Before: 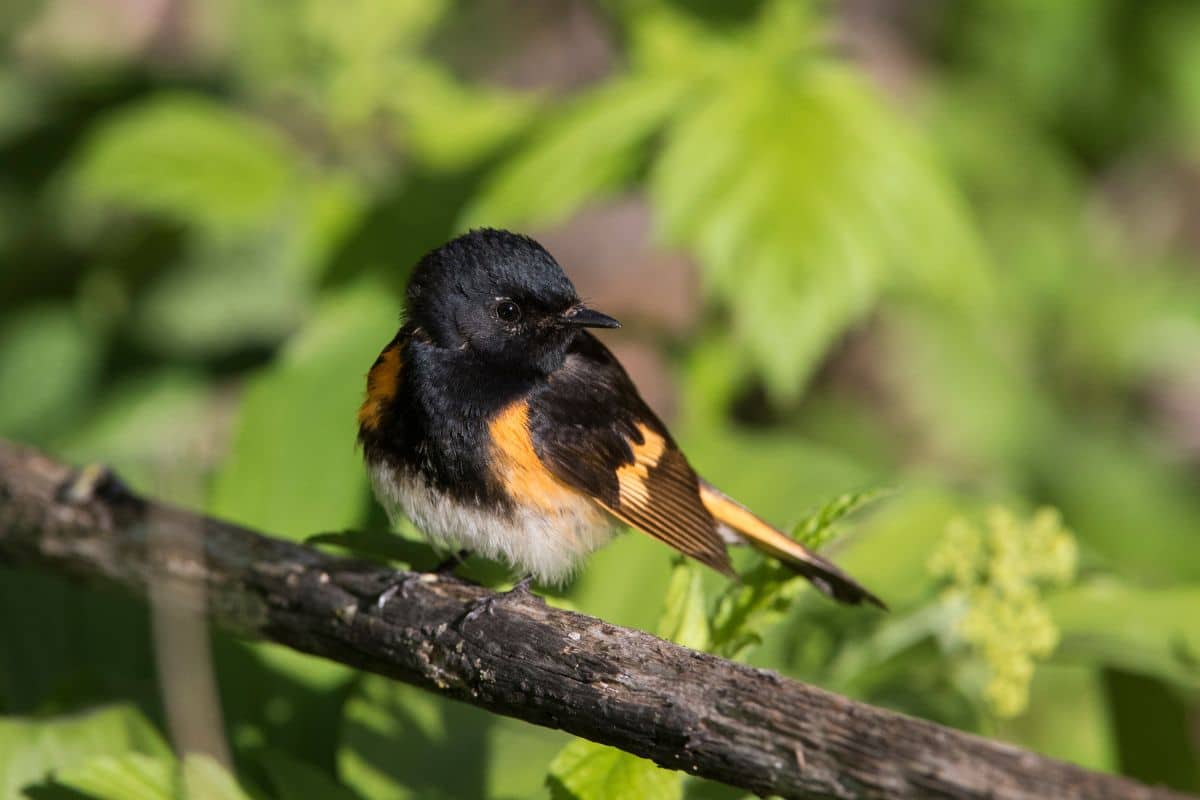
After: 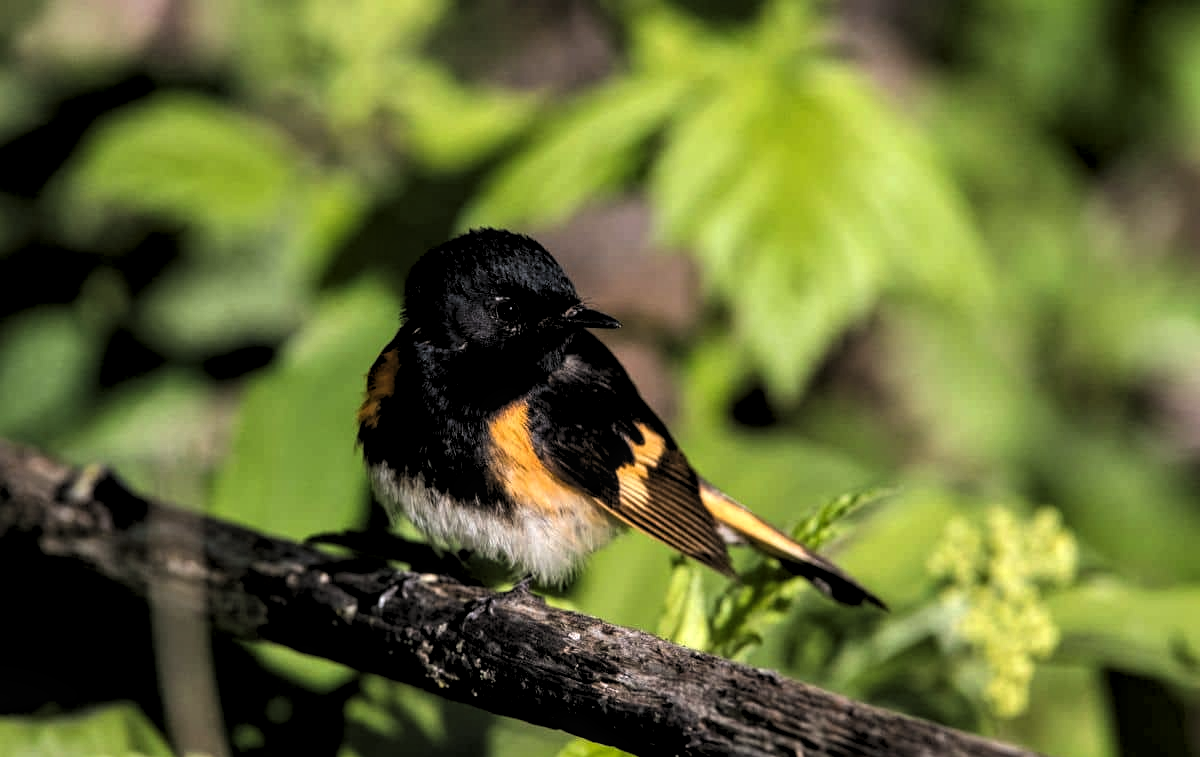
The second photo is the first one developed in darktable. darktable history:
base curve: curves: ch0 [(0, 0) (0.472, 0.455) (1, 1)], preserve colors none
levels: levels [0.182, 0.542, 0.902]
local contrast: on, module defaults
crop and rotate: top 0.002%, bottom 5.265%
